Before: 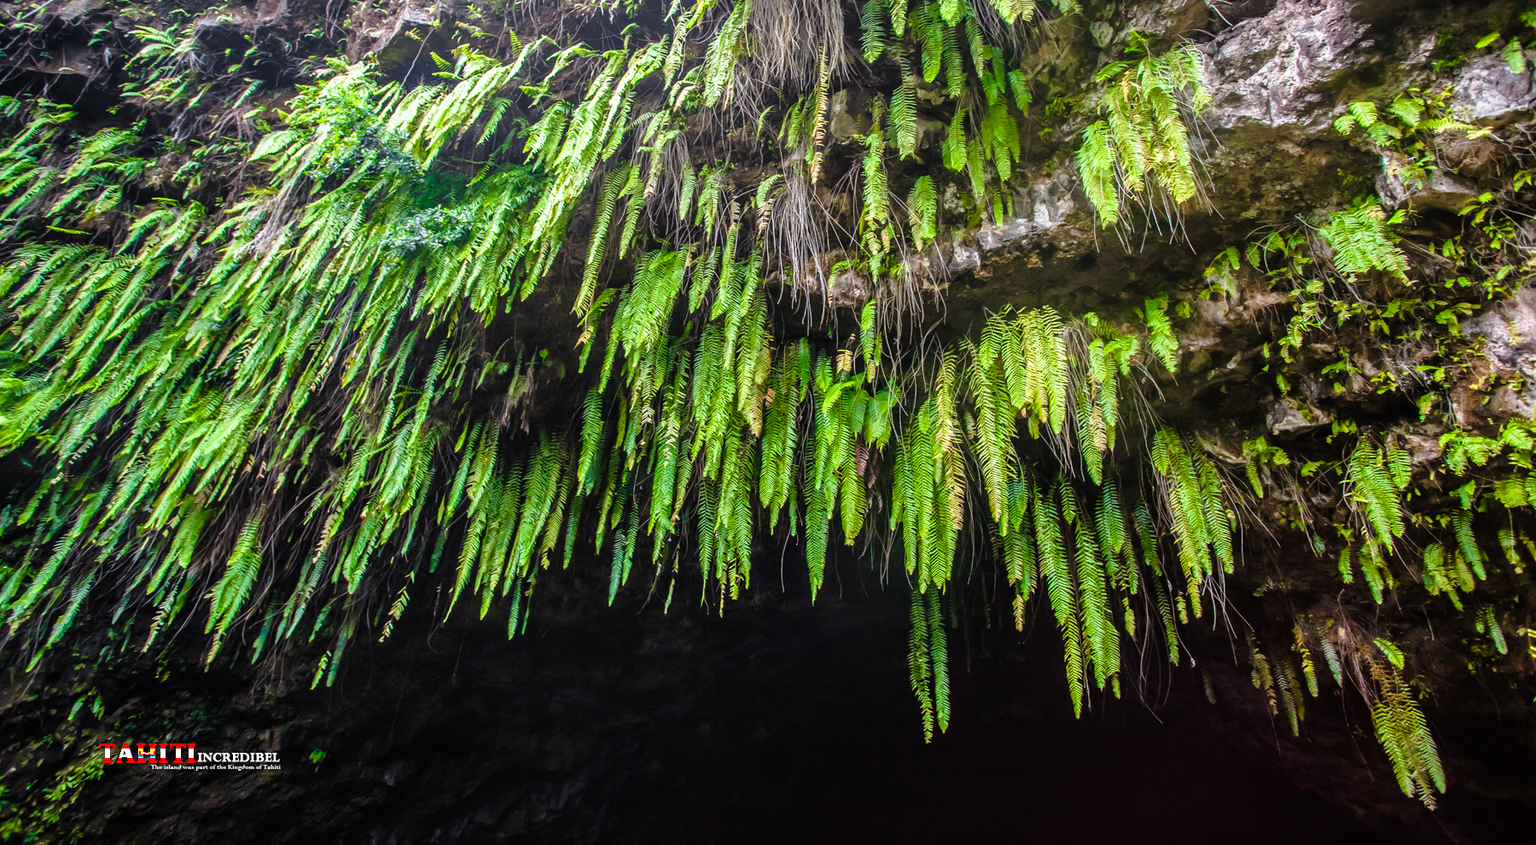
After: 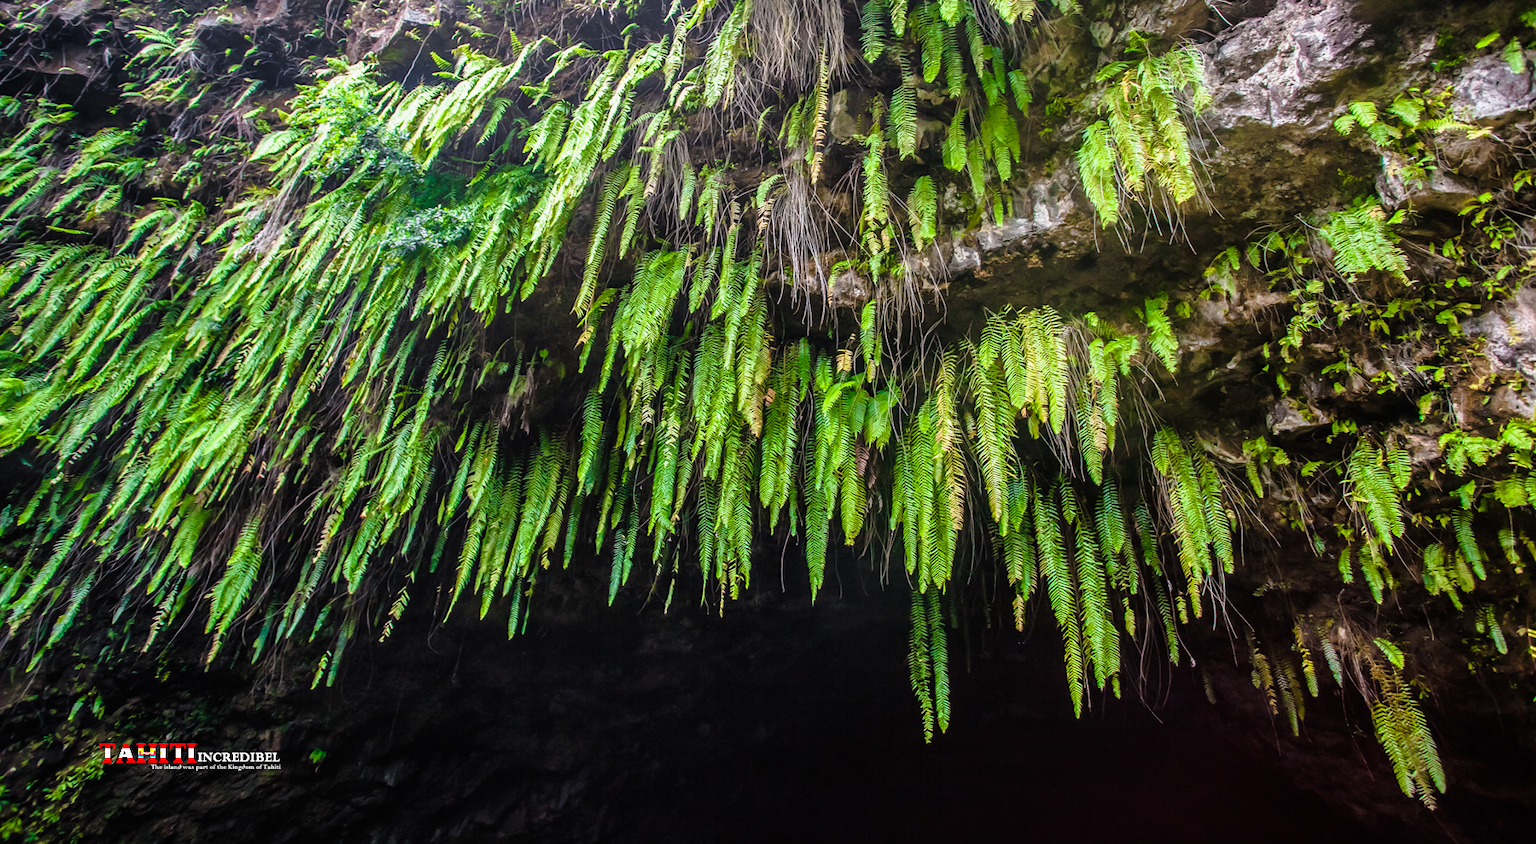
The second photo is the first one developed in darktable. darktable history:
exposure: exposure -0.063 EV, compensate highlight preservation false
